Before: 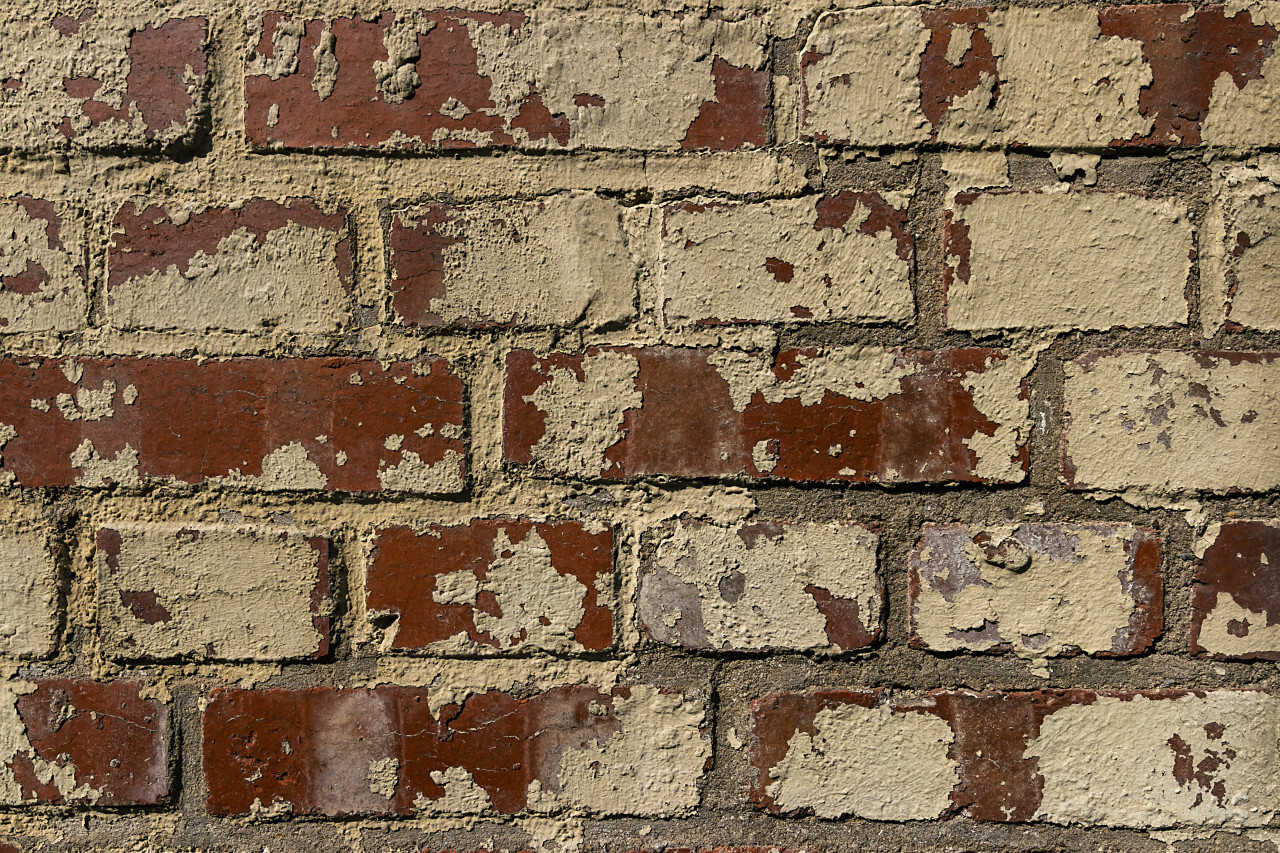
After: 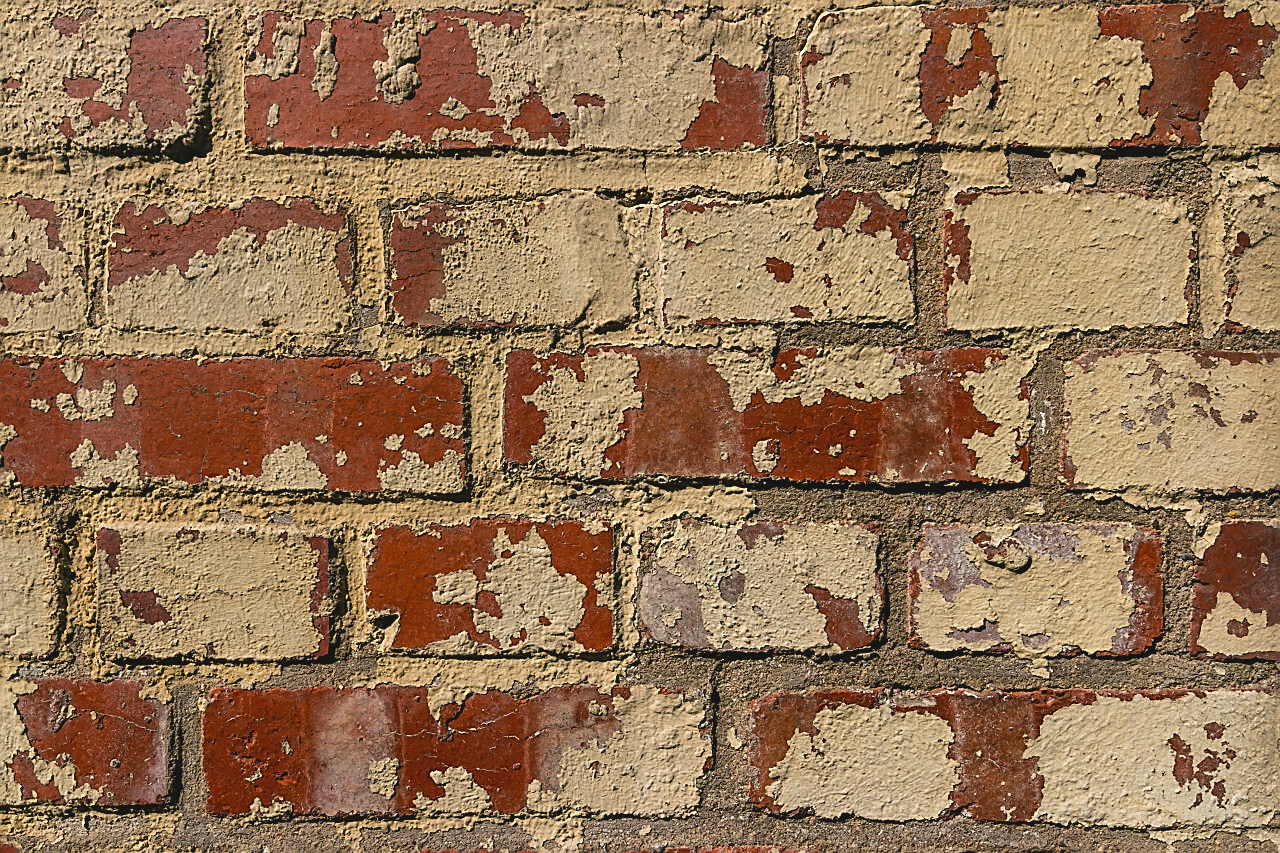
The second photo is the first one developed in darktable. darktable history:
sharpen: on, module defaults
contrast brightness saturation: contrast -0.105, brightness 0.049, saturation 0.08
